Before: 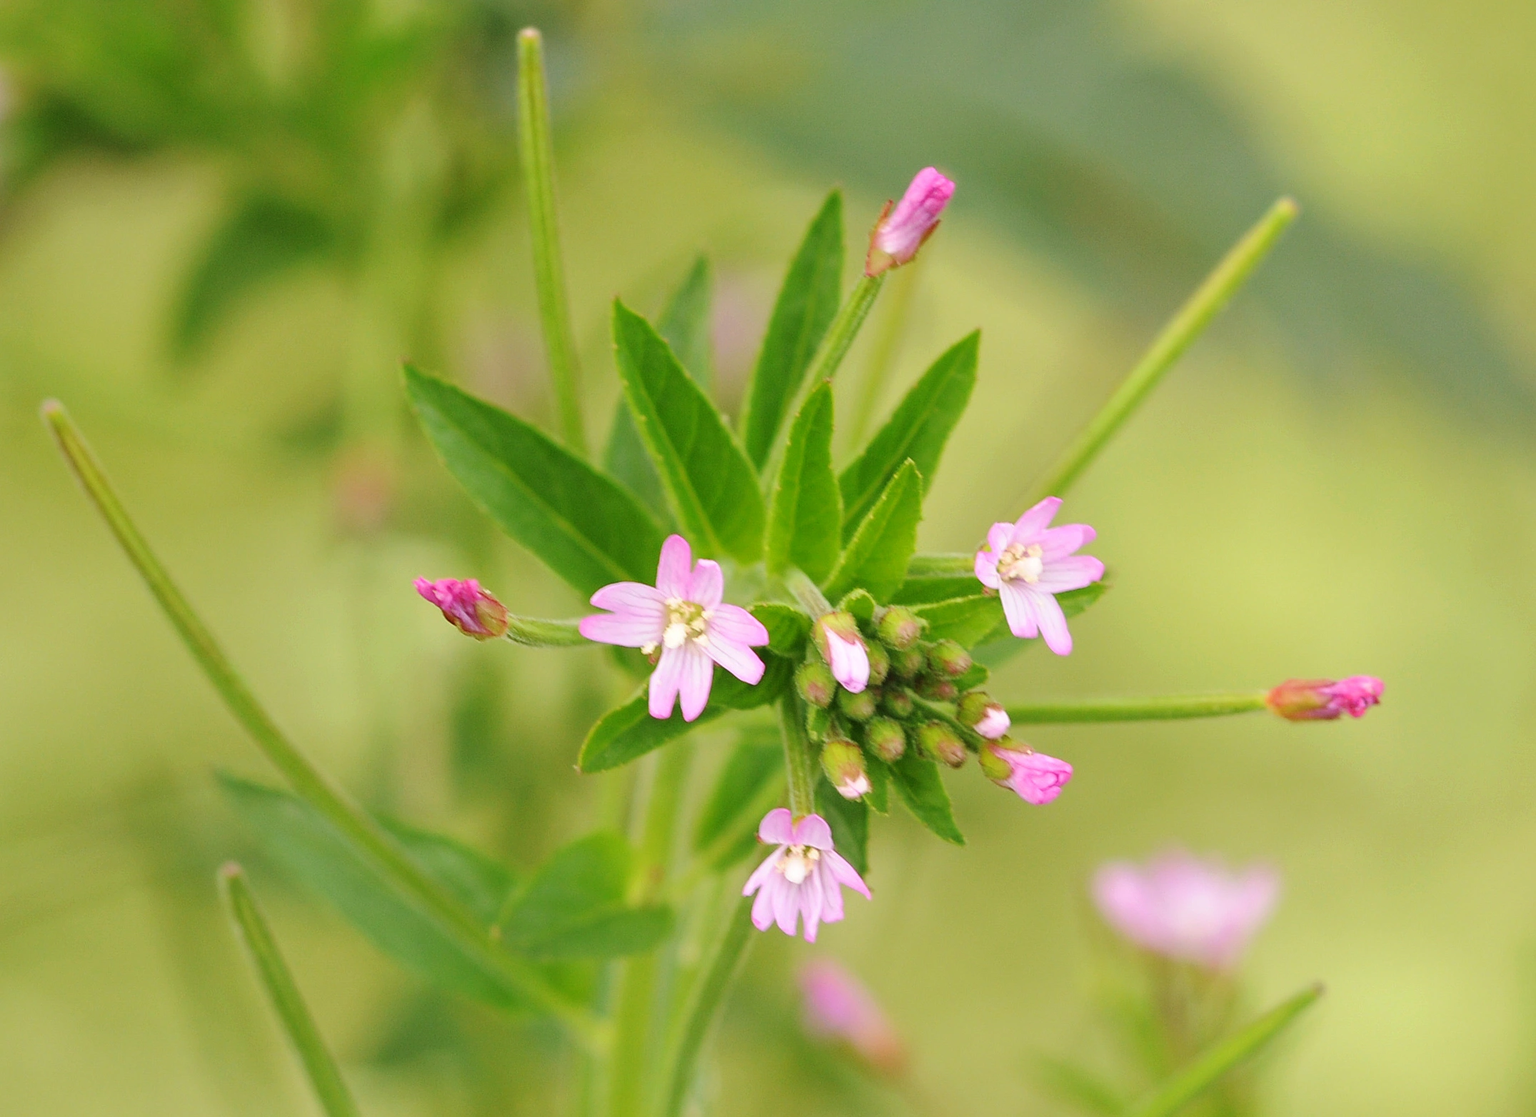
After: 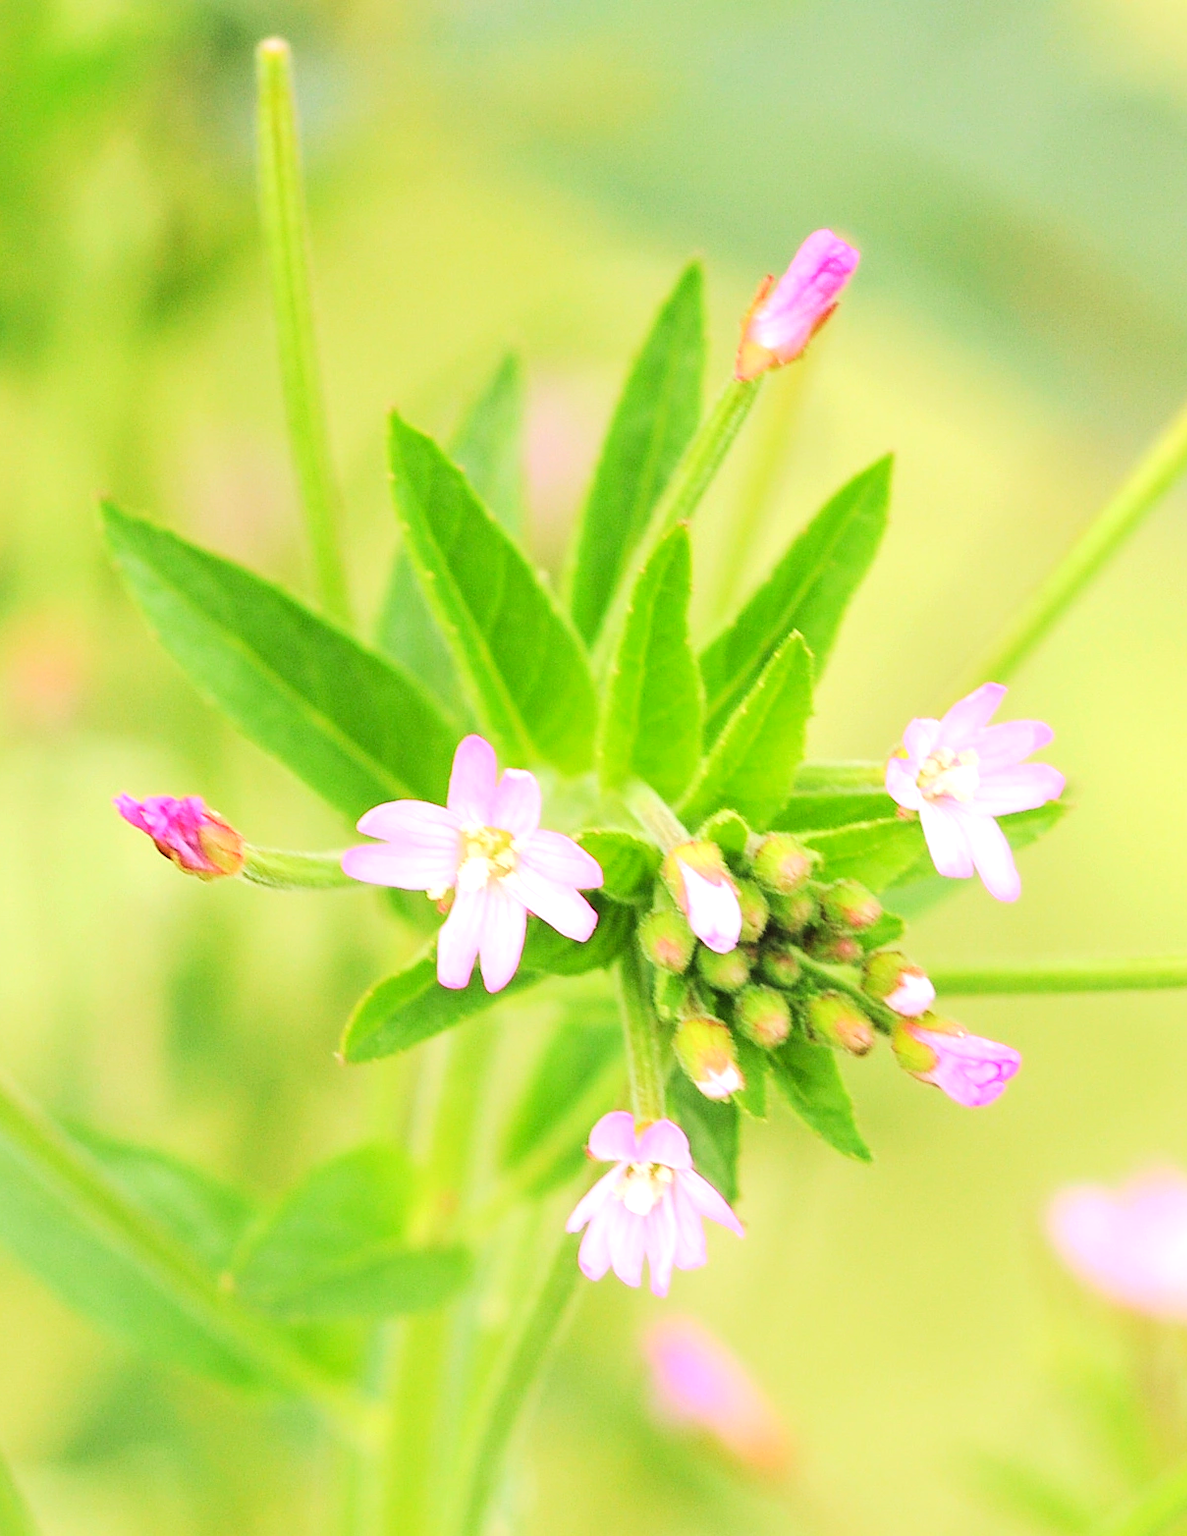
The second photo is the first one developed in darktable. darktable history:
exposure: exposure 1 EV, compensate exposure bias true, compensate highlight preservation false
crop: left 21.557%, right 22.219%
tone curve: curves: ch0 [(0, 0) (0.049, 0.01) (0.154, 0.081) (0.491, 0.56) (0.739, 0.794) (0.992, 0.937)]; ch1 [(0, 0) (0.172, 0.123) (0.317, 0.272) (0.401, 0.422) (0.499, 0.497) (0.531, 0.54) (0.615, 0.603) (0.741, 0.783) (1, 1)]; ch2 [(0, 0) (0.411, 0.424) (0.462, 0.464) (0.502, 0.489) (0.544, 0.551) (0.686, 0.638) (1, 1)], color space Lab, linked channels, preserve colors none
